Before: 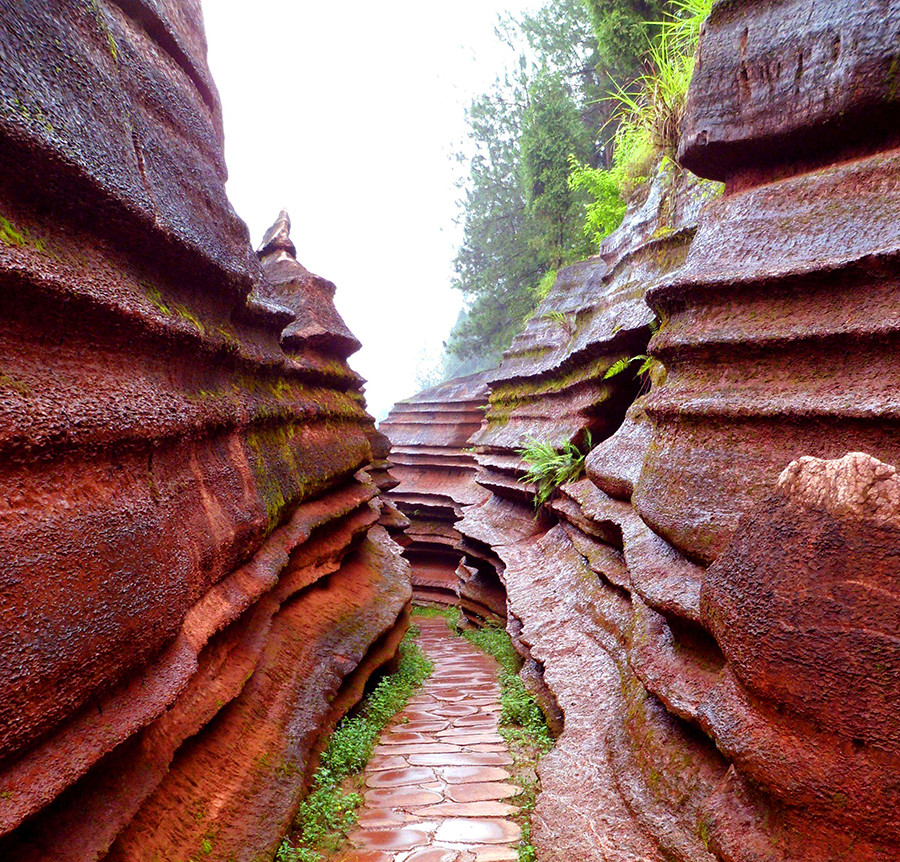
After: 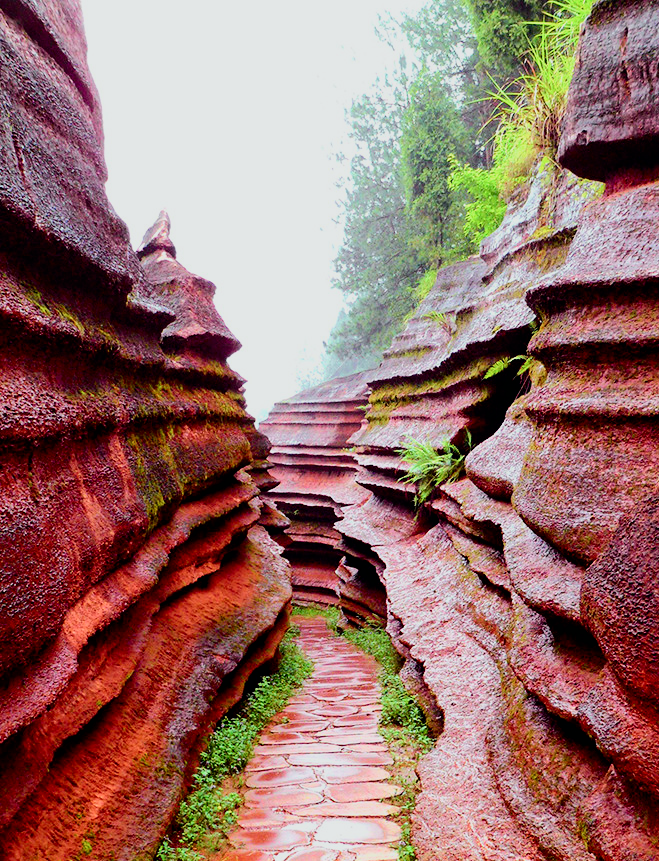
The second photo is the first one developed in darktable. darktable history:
filmic rgb: black relative exposure -7.65 EV, white relative exposure 4.56 EV, hardness 3.61, color science v6 (2022)
crop: left 13.443%, right 13.31%
tone curve: curves: ch0 [(0, 0) (0.035, 0.011) (0.133, 0.076) (0.285, 0.265) (0.491, 0.541) (0.617, 0.693) (0.704, 0.77) (0.794, 0.865) (0.895, 0.938) (1, 0.976)]; ch1 [(0, 0) (0.318, 0.278) (0.444, 0.427) (0.502, 0.497) (0.543, 0.547) (0.601, 0.641) (0.746, 0.764) (1, 1)]; ch2 [(0, 0) (0.316, 0.292) (0.381, 0.37) (0.423, 0.448) (0.476, 0.482) (0.502, 0.5) (0.543, 0.547) (0.587, 0.613) (0.642, 0.672) (0.704, 0.727) (0.865, 0.827) (1, 0.951)], color space Lab, independent channels, preserve colors none
